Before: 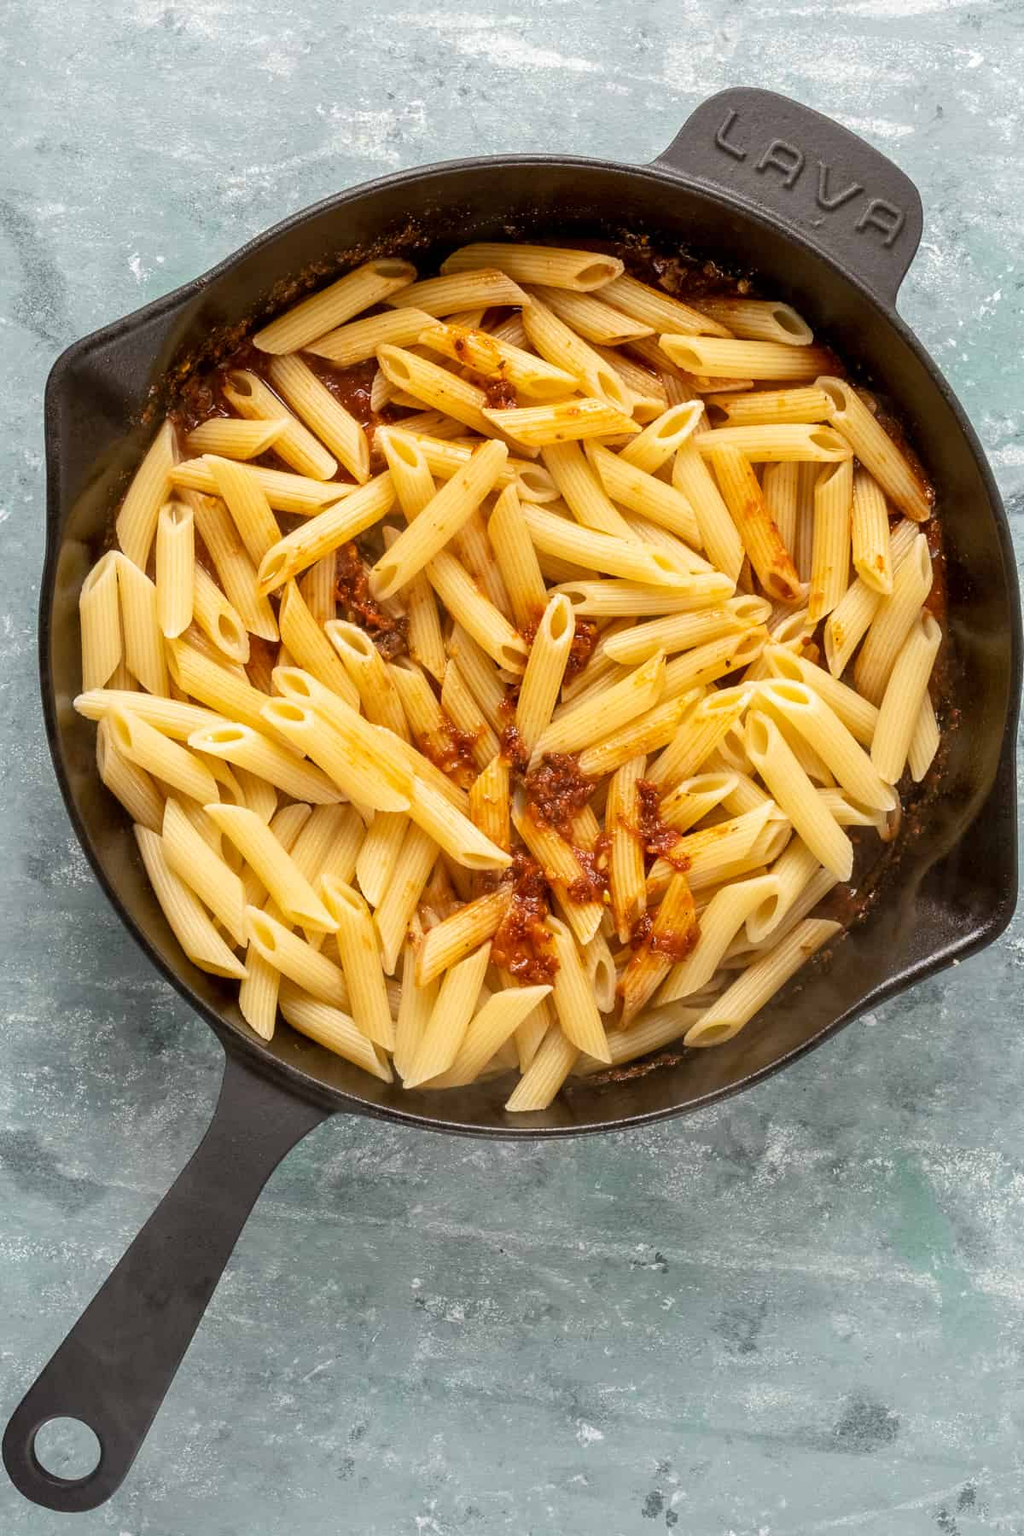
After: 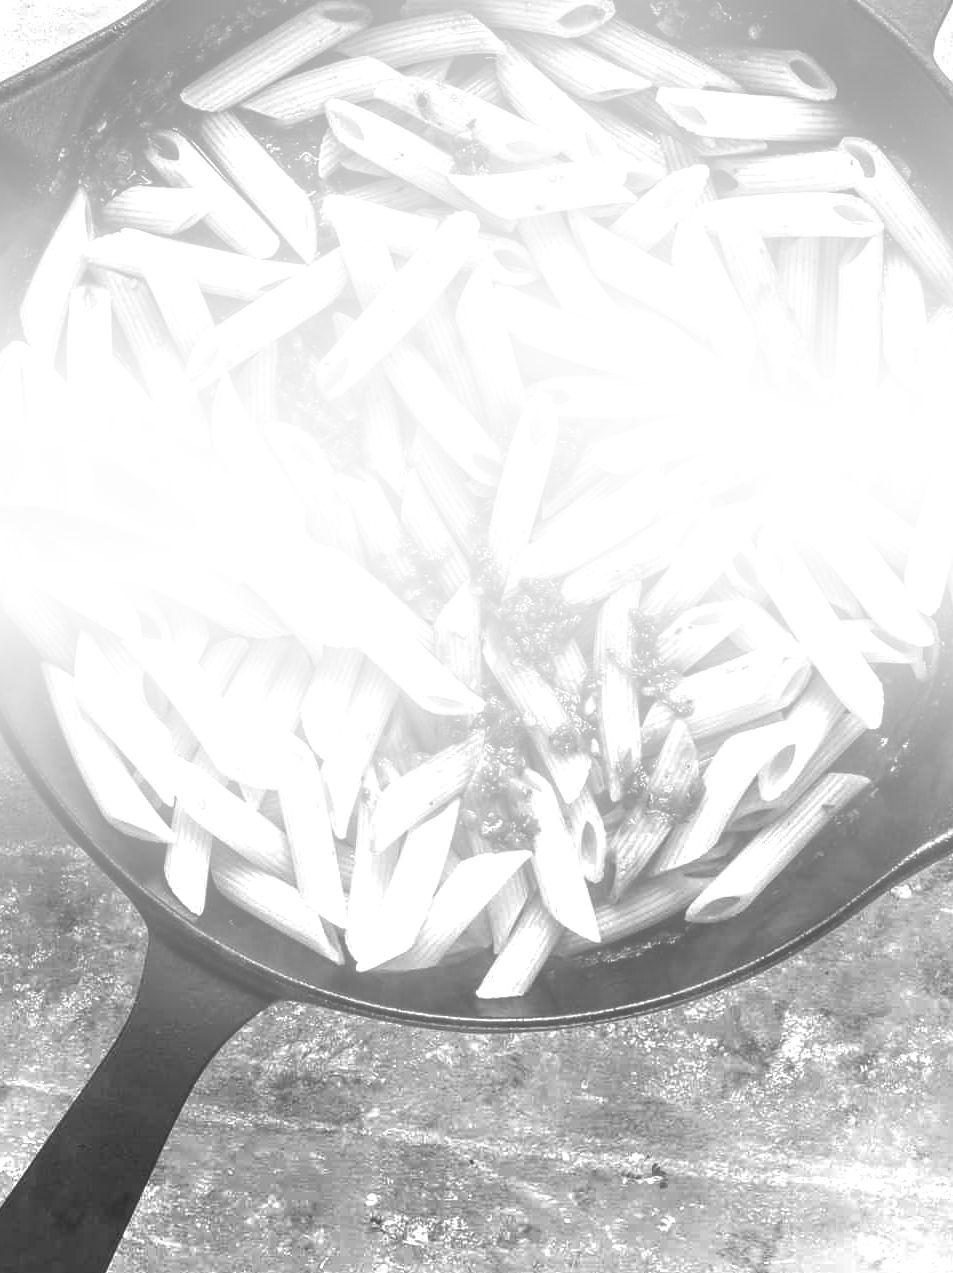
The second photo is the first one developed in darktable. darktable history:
local contrast: on, module defaults
crop: left 9.712%, top 16.928%, right 10.845%, bottom 12.332%
bloom: size 40%
color correction: highlights a* -0.137, highlights b* 0.137
exposure: black level correction 0, exposure 1.2 EV, compensate highlight preservation false
contrast brightness saturation: contrast -0.03, brightness -0.59, saturation -1
